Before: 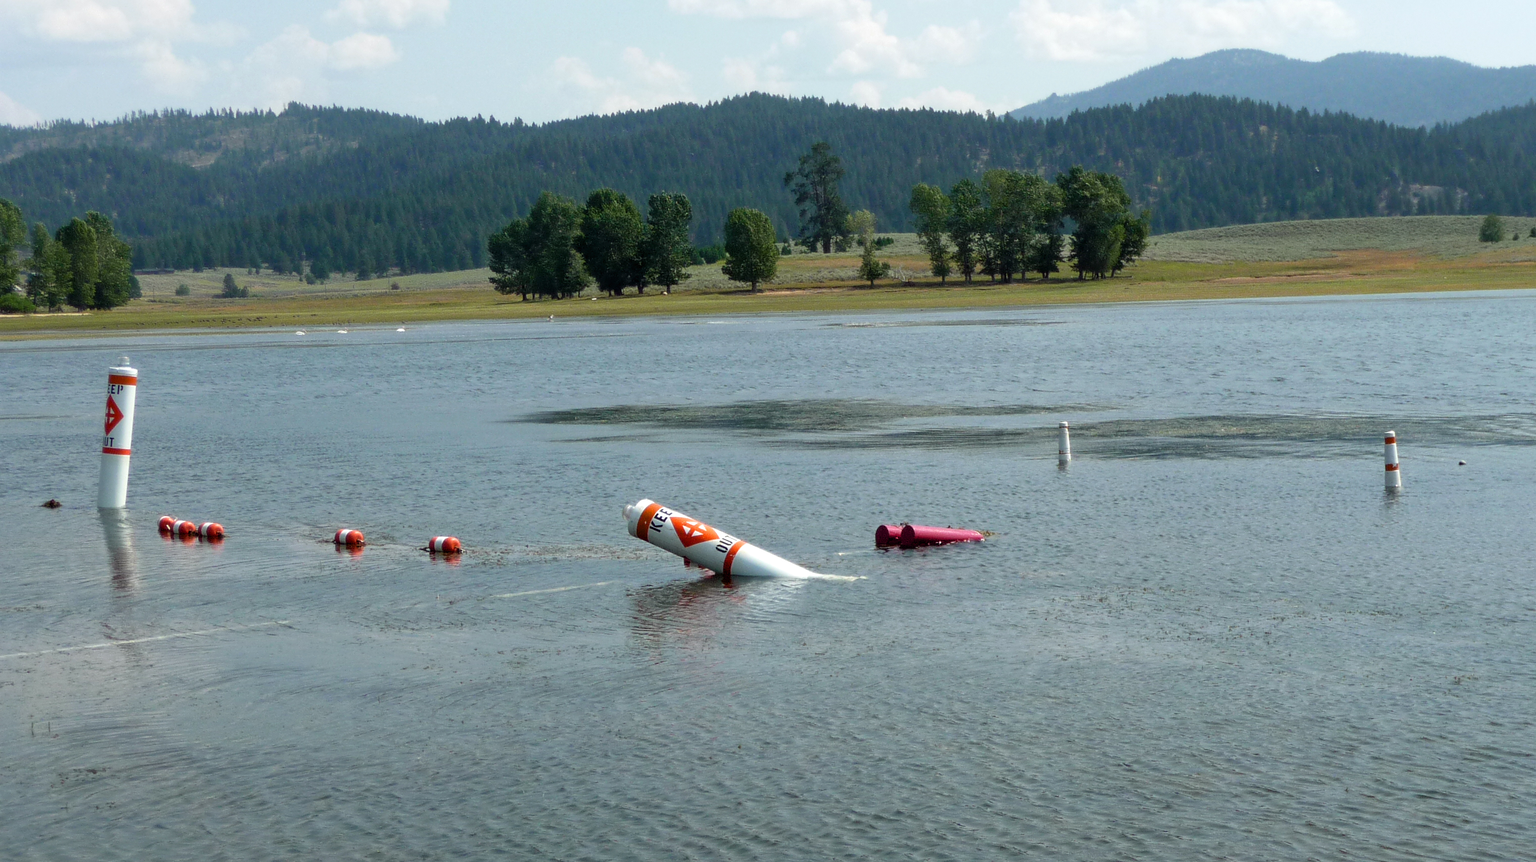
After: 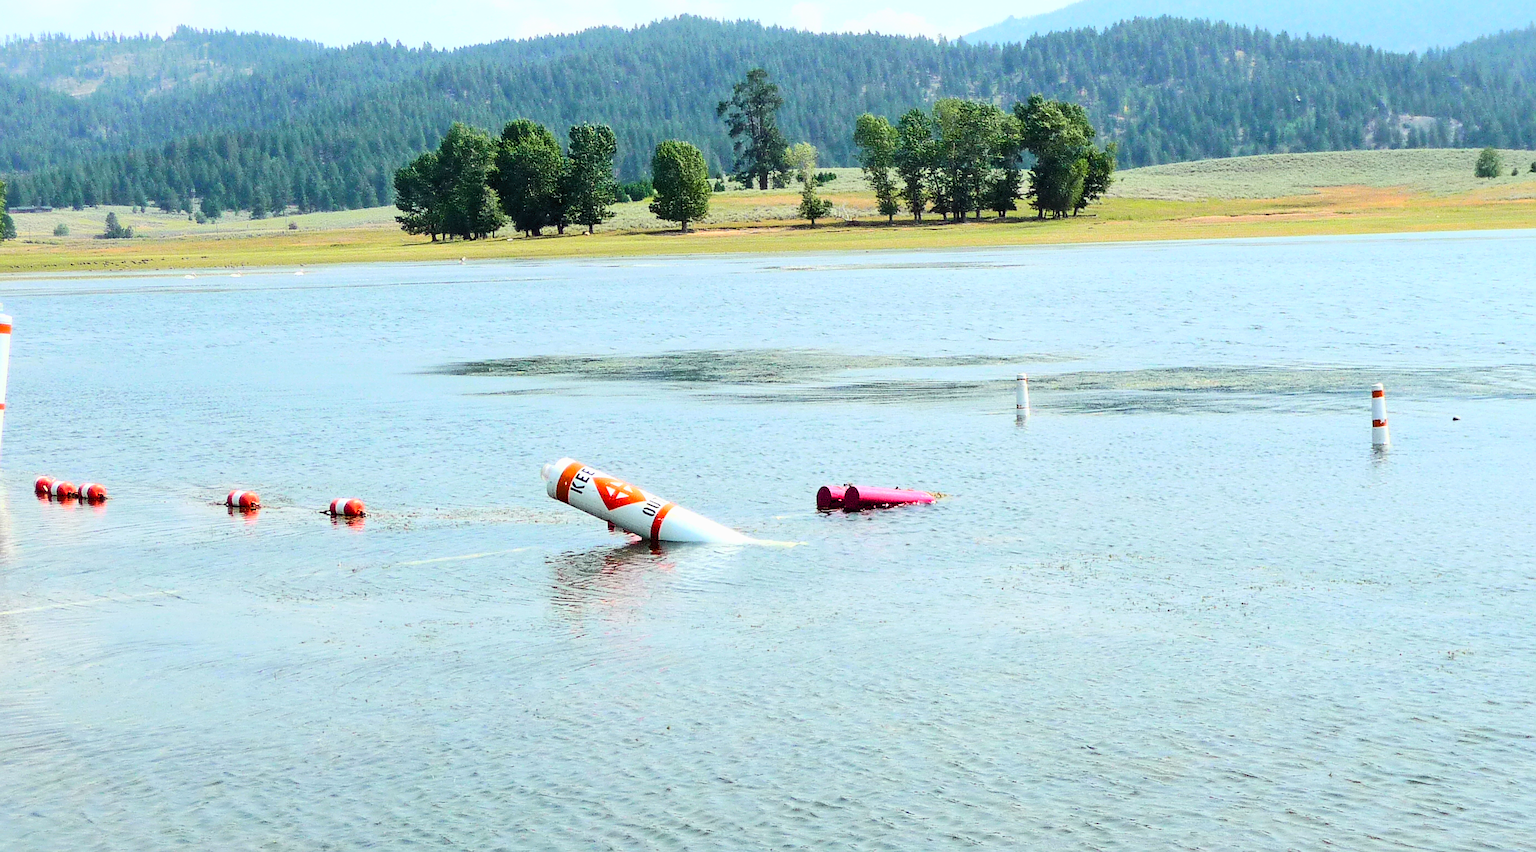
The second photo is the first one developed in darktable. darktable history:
crop and rotate: left 8.262%, top 9.226%
contrast brightness saturation: contrast 0.2, brightness 0.16, saturation 0.22
base curve: curves: ch0 [(0, 0) (0.025, 0.046) (0.112, 0.277) (0.467, 0.74) (0.814, 0.929) (1, 0.942)]
sharpen: on, module defaults
